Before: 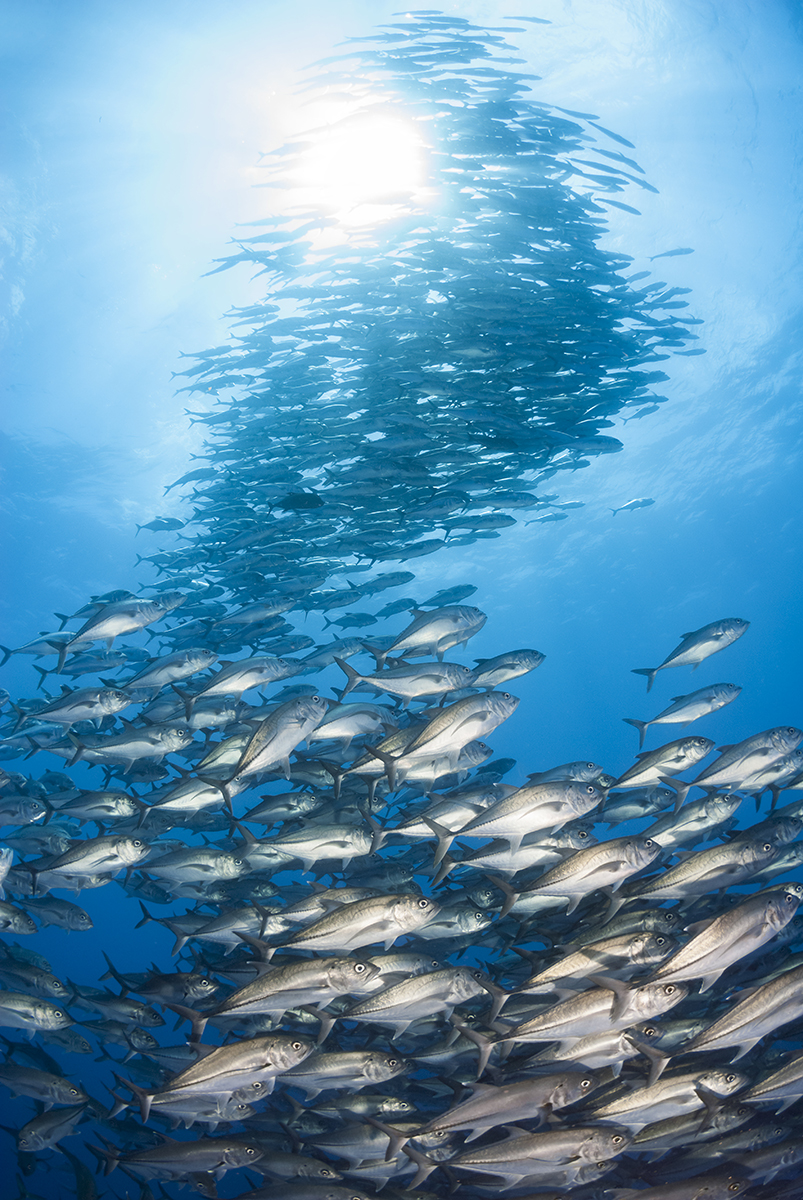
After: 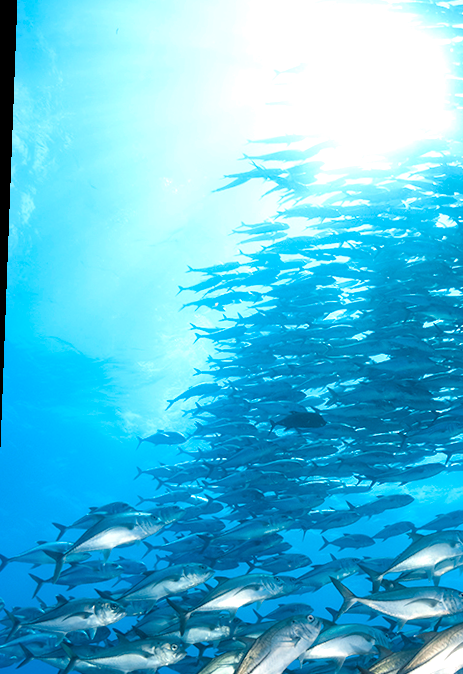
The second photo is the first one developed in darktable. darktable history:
crop and rotate: left 3.047%, top 7.509%, right 42.236%, bottom 37.598%
rotate and perspective: rotation 2.17°, automatic cropping off
exposure: exposure 0.2 EV, compensate highlight preservation false
color balance: contrast 10%
